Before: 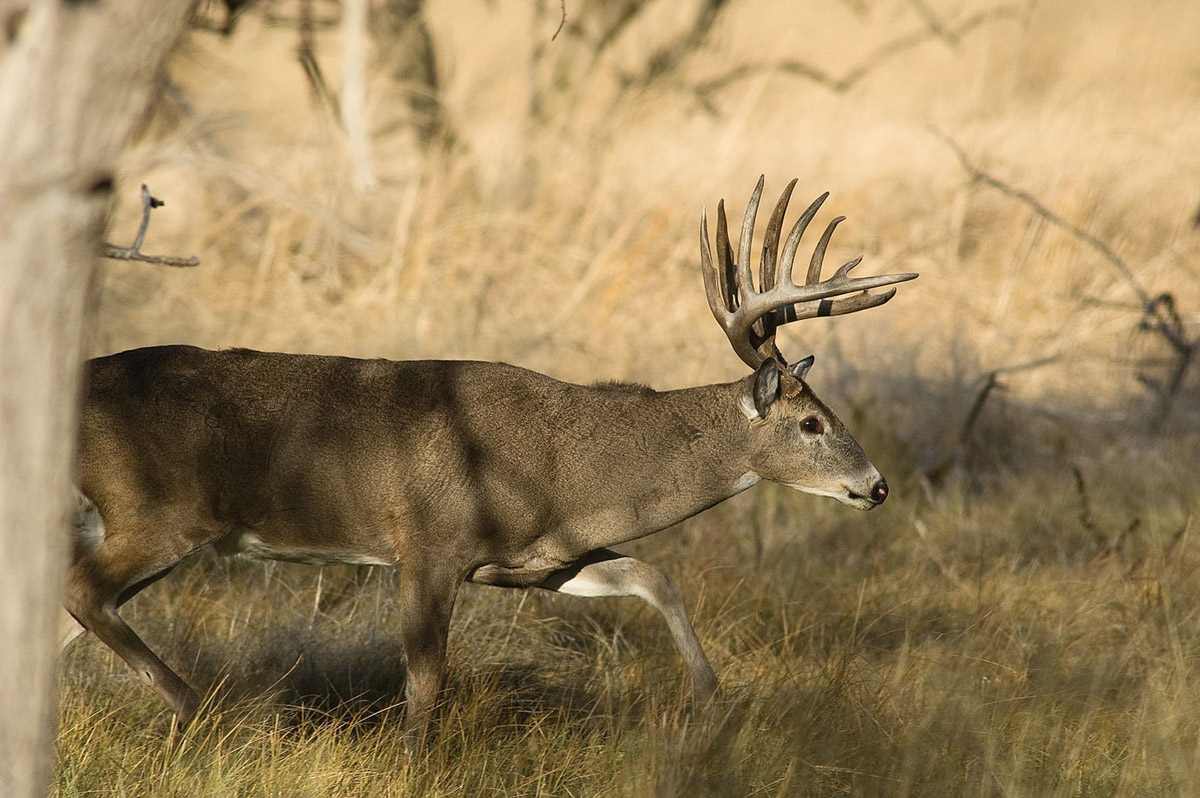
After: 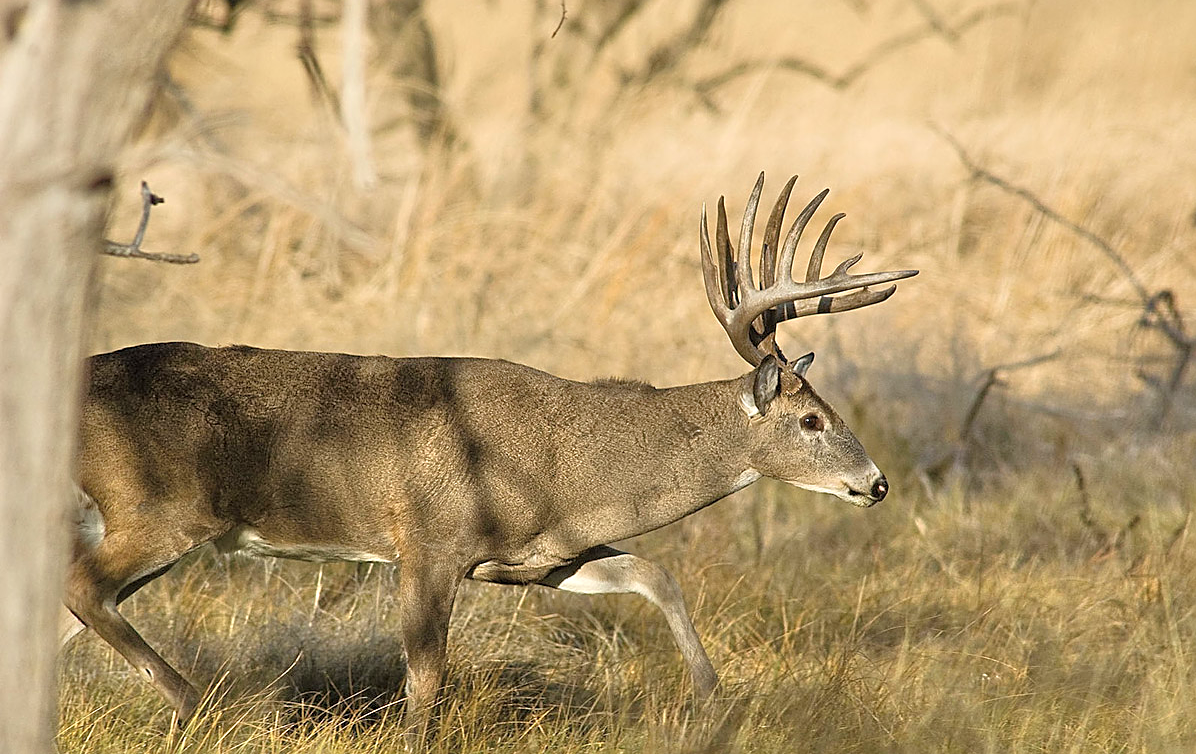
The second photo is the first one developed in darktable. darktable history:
sharpen: on, module defaults
tone equalizer: -7 EV 0.15 EV, -6 EV 0.6 EV, -5 EV 1.15 EV, -4 EV 1.33 EV, -3 EV 1.15 EV, -2 EV 0.6 EV, -1 EV 0.15 EV, mask exposure compensation -0.5 EV
crop: top 0.448%, right 0.264%, bottom 5.045%
